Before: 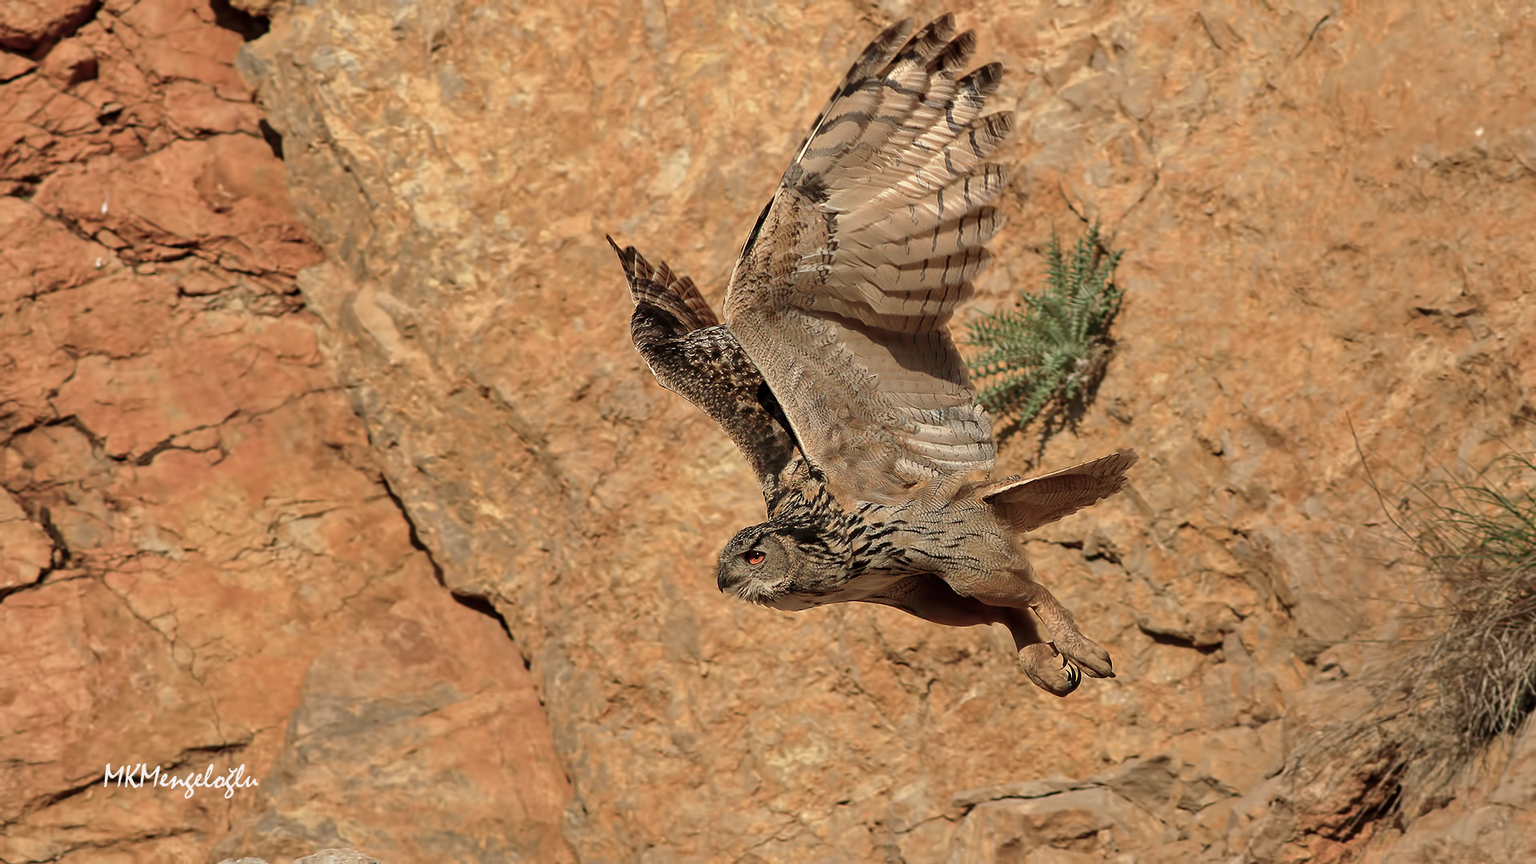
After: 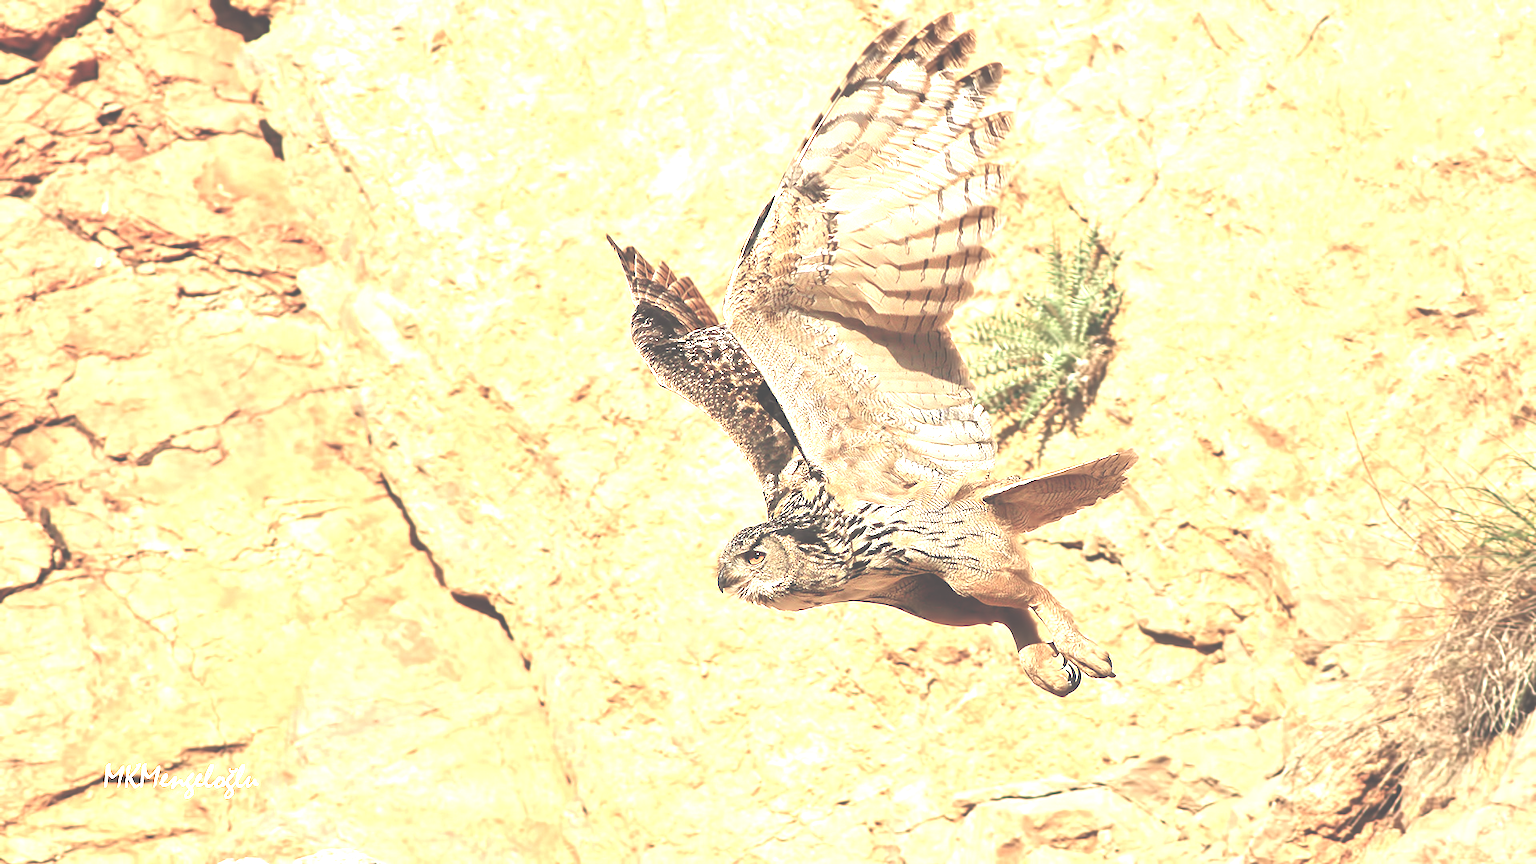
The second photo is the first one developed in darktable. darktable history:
tone equalizer: -8 EV -0.713 EV, -7 EV -0.711 EV, -6 EV -0.611 EV, -5 EV -0.386 EV, -3 EV 0.395 EV, -2 EV 0.6 EV, -1 EV 0.676 EV, +0 EV 0.745 EV, mask exposure compensation -0.511 EV
exposure: black level correction -0.023, exposure 1.395 EV, compensate highlight preservation false
